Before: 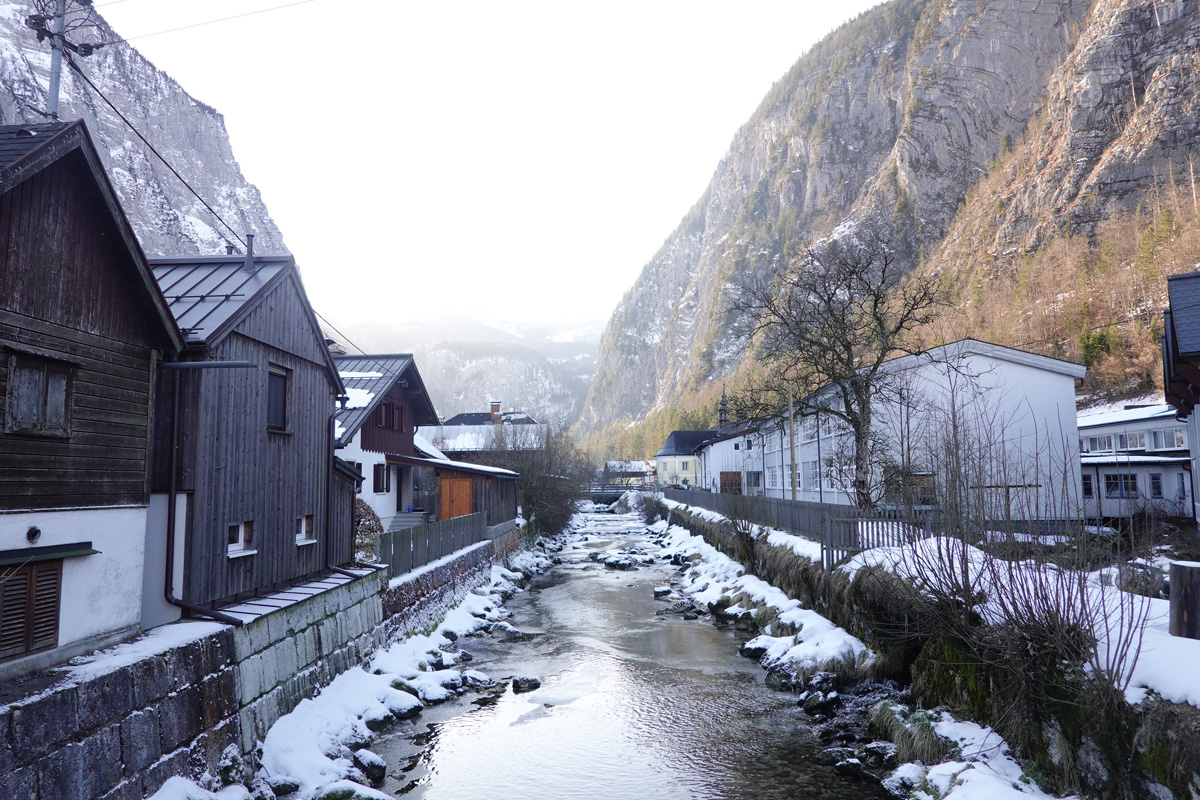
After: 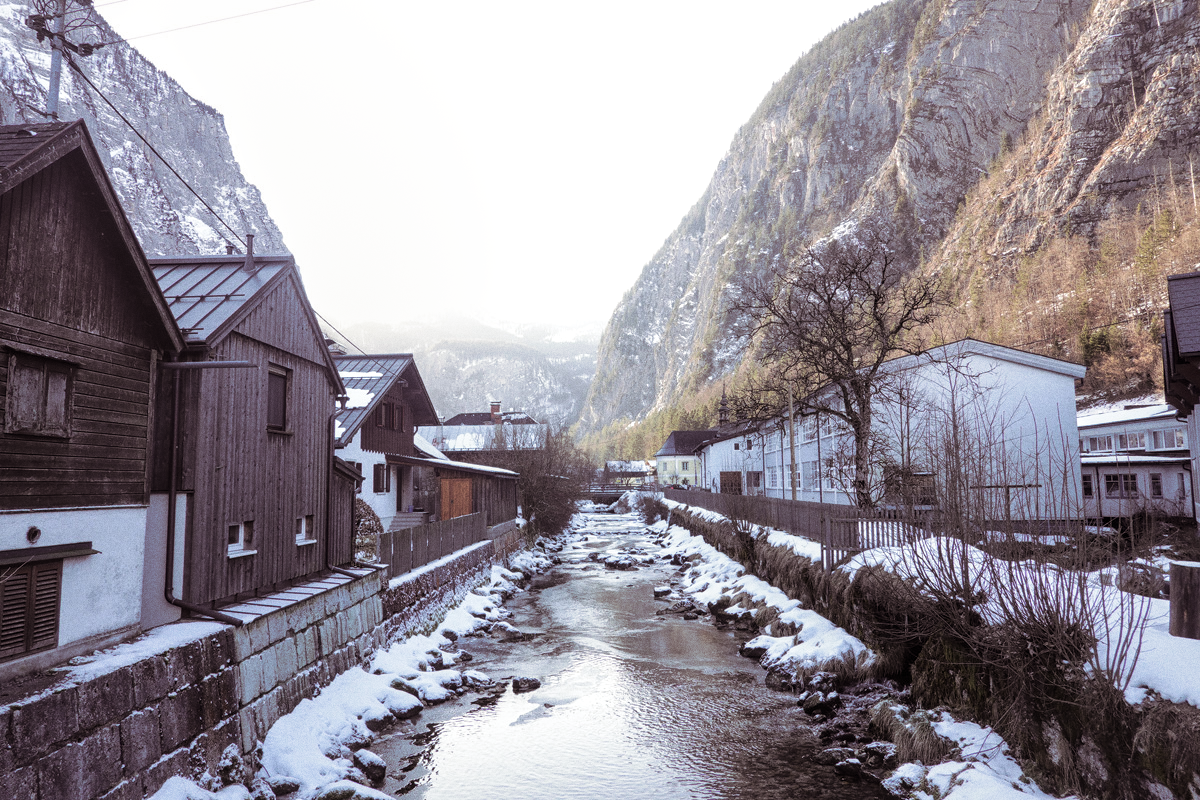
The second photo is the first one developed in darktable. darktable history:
split-toning: shadows › saturation 0.24, highlights › hue 54°, highlights › saturation 0.24
tone equalizer: on, module defaults
grain: on, module defaults
local contrast: on, module defaults
